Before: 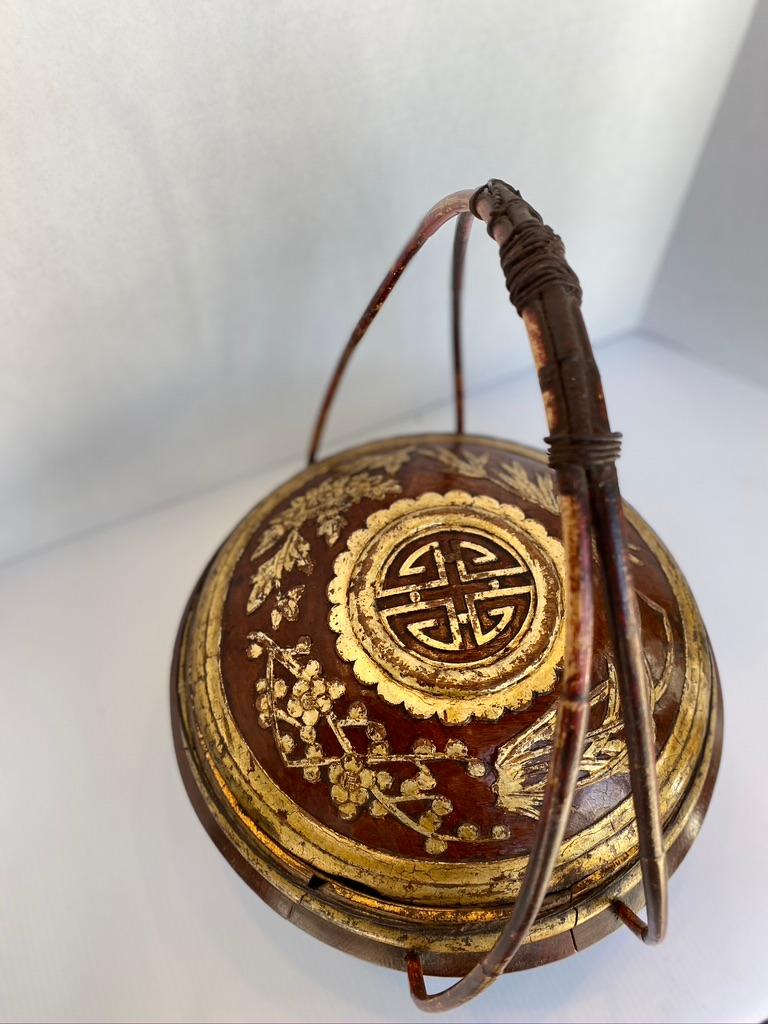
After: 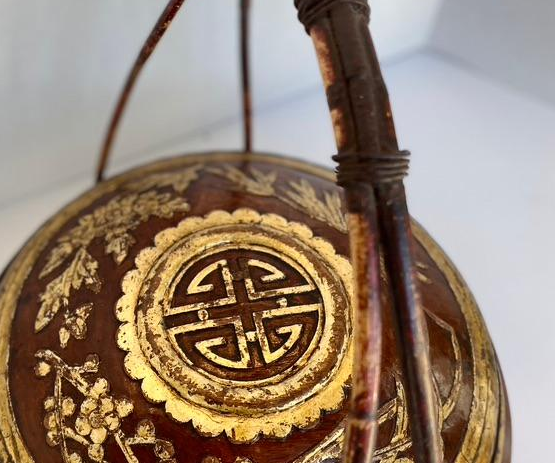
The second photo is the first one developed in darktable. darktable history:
crop and rotate: left 27.7%, top 27.591%, bottom 27.126%
